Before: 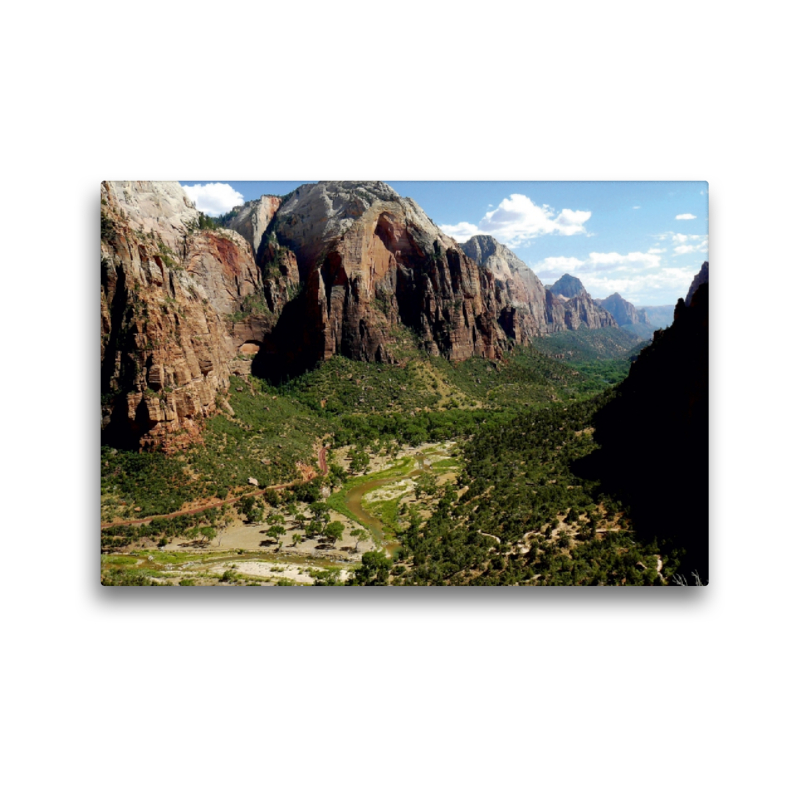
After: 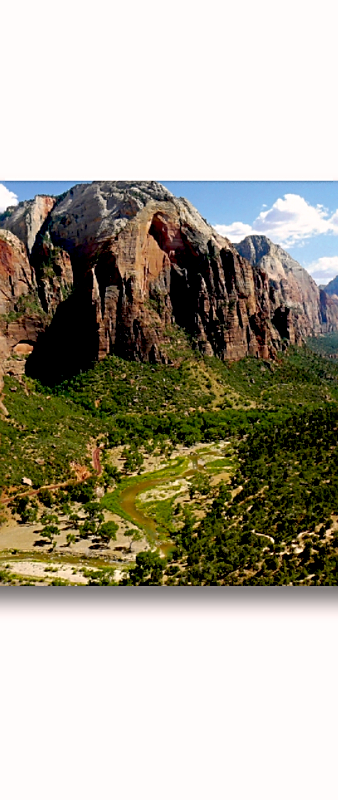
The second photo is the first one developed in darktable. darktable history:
exposure: black level correction 0.013, compensate highlight preservation false
sharpen: on, module defaults
color correction: highlights a* 3.2, highlights b* 1.95, saturation 1.2
crop: left 28.271%, right 29.427%
